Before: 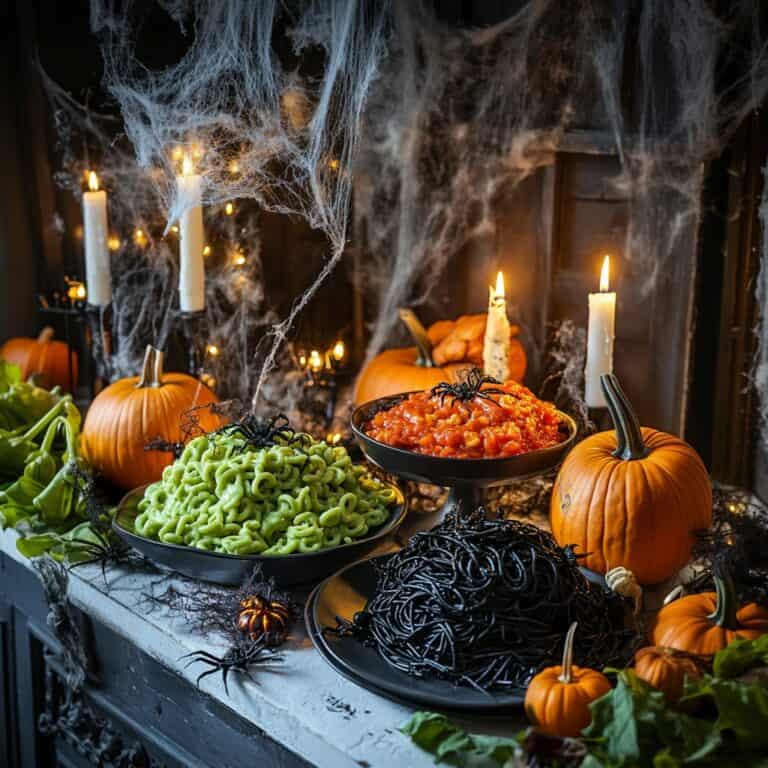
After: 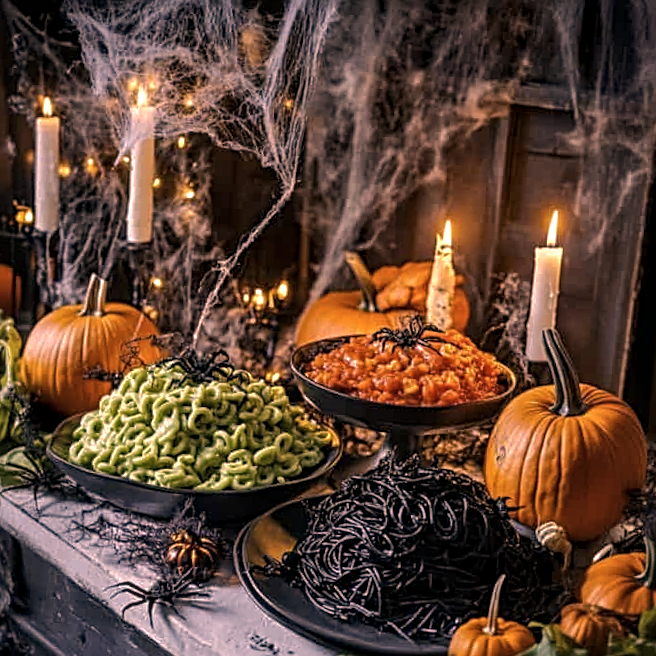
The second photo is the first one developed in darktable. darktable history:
sharpen: radius 3.119
color correction: highlights a* 40, highlights b* 40, saturation 0.69
local contrast: on, module defaults
crop and rotate: angle -3.27°, left 5.211%, top 5.211%, right 4.607%, bottom 4.607%
color calibration: output R [1.063, -0.012, -0.003, 0], output G [0, 1.022, 0.021, 0], output B [-0.079, 0.047, 1, 0], illuminant custom, x 0.389, y 0.387, temperature 3838.64 K
rgb curve: curves: ch0 [(0, 0) (0.175, 0.154) (0.785, 0.663) (1, 1)]
color balance rgb: perceptual saturation grading › global saturation 3.7%, global vibrance 5.56%, contrast 3.24%
